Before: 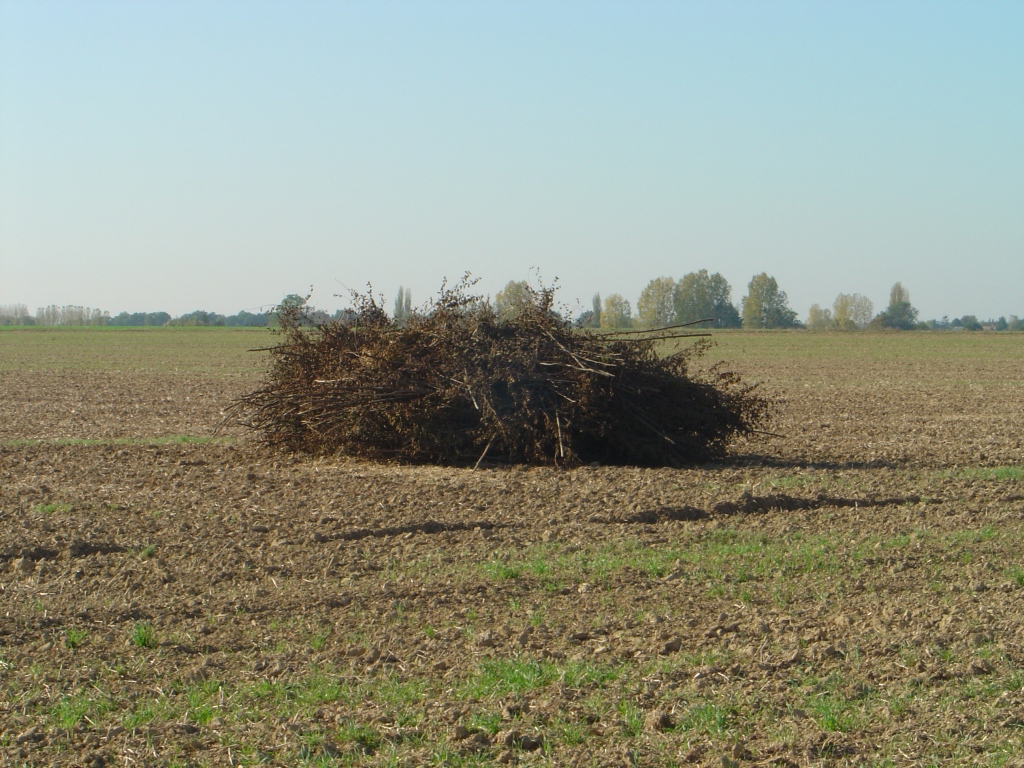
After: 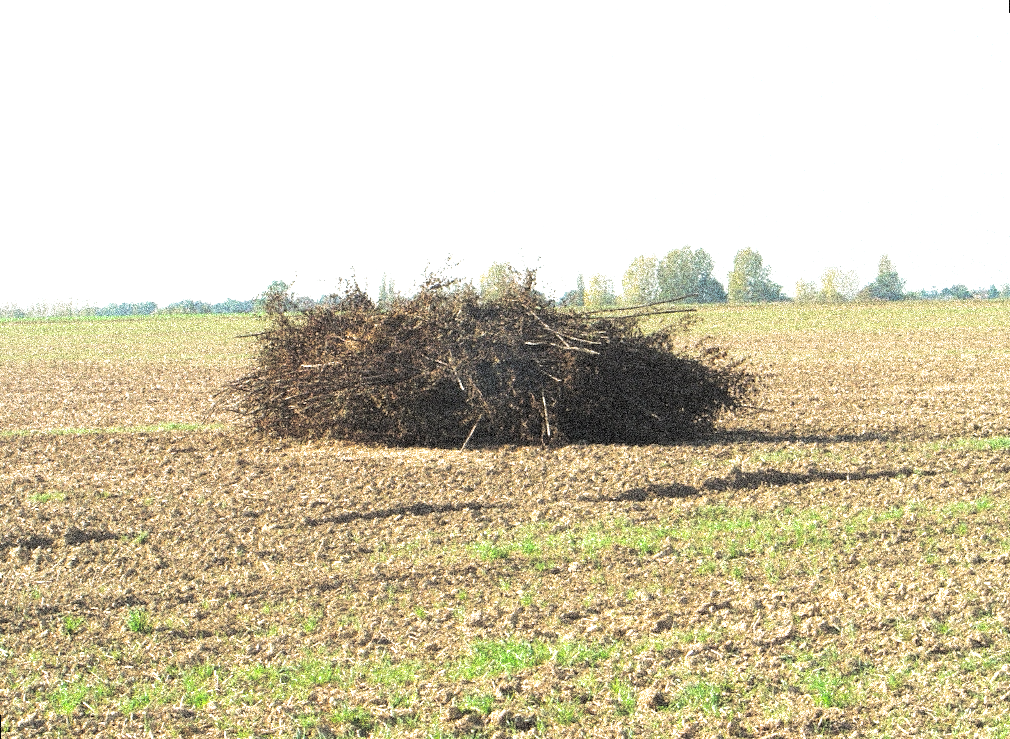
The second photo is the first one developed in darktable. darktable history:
exposure: black level correction 0, exposure 1.625 EV, compensate exposure bias true, compensate highlight preservation false
split-toning: shadows › hue 36°, shadows › saturation 0.05, highlights › hue 10.8°, highlights › saturation 0.15, compress 40%
grain: coarseness 3.75 ISO, strength 100%, mid-tones bias 0%
rotate and perspective: rotation -1.32°, lens shift (horizontal) -0.031, crop left 0.015, crop right 0.985, crop top 0.047, crop bottom 0.982
